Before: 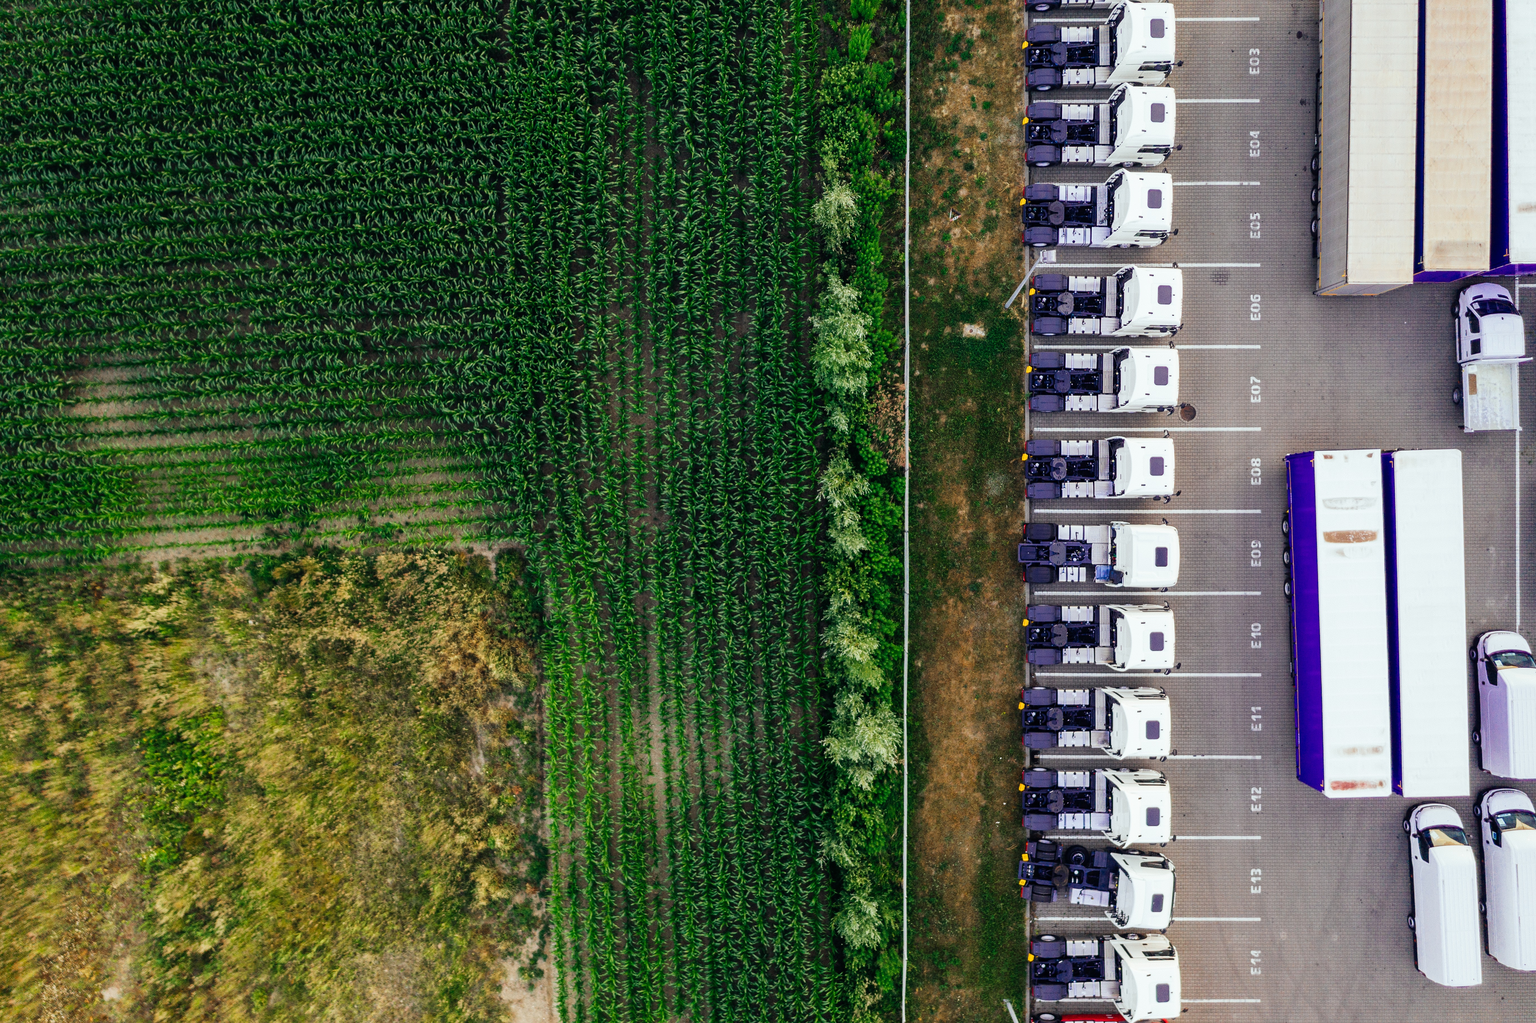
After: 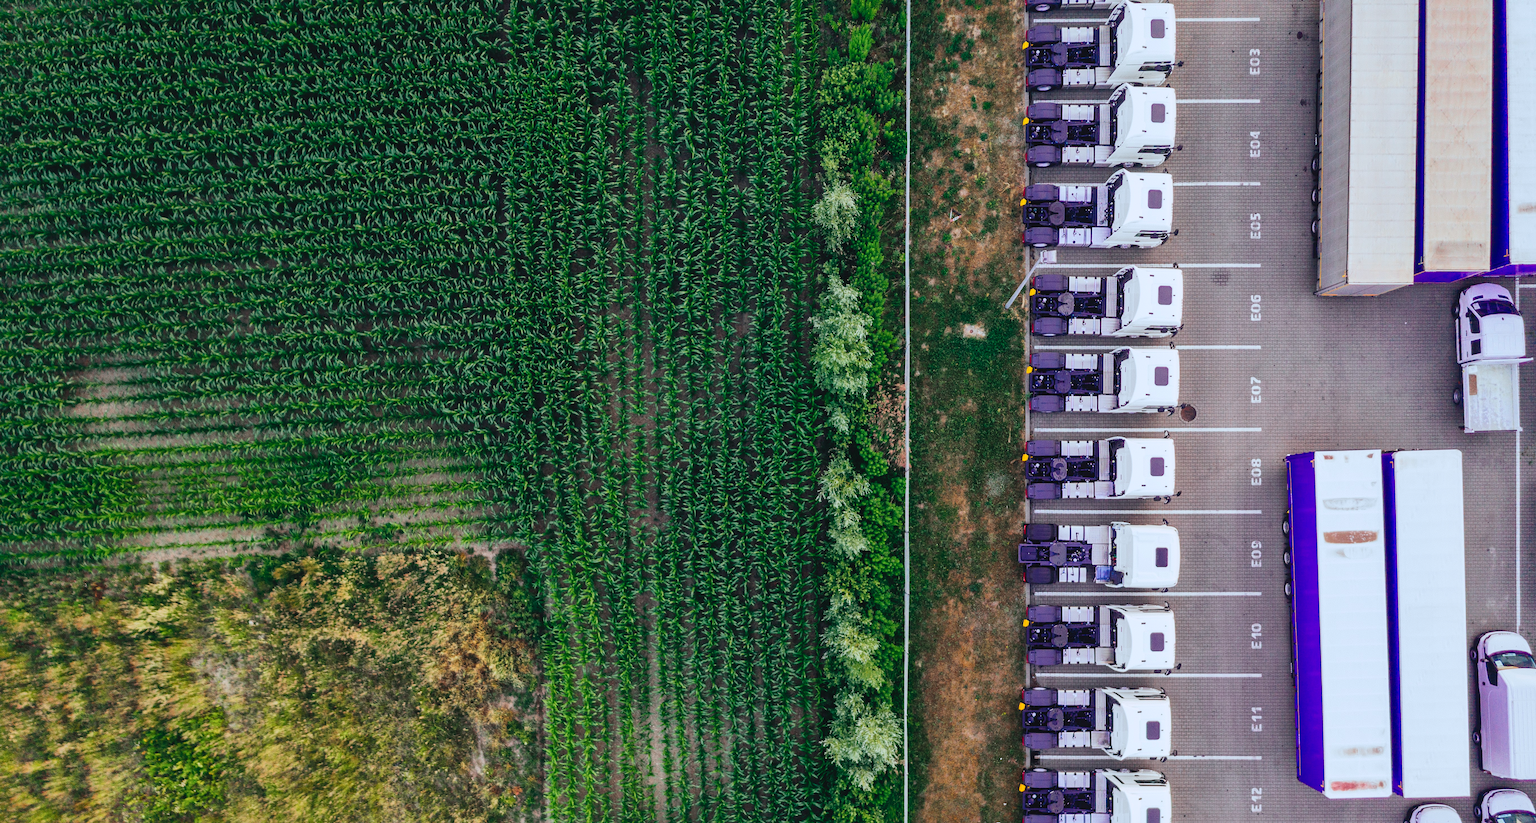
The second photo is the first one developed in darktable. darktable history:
color calibration: illuminant as shot in camera, x 0.358, y 0.373, temperature 4628.91 K
tone curve: curves: ch0 [(0, 0.023) (0.217, 0.19) (0.754, 0.801) (1, 0.977)]; ch1 [(0, 0) (0.392, 0.398) (0.5, 0.5) (0.521, 0.528) (0.56, 0.577) (1, 1)]; ch2 [(0, 0) (0.5, 0.5) (0.579, 0.561) (0.65, 0.657) (1, 1)], color space Lab, independent channels, preserve colors none
crop: bottom 19.547%
shadows and highlights: on, module defaults
